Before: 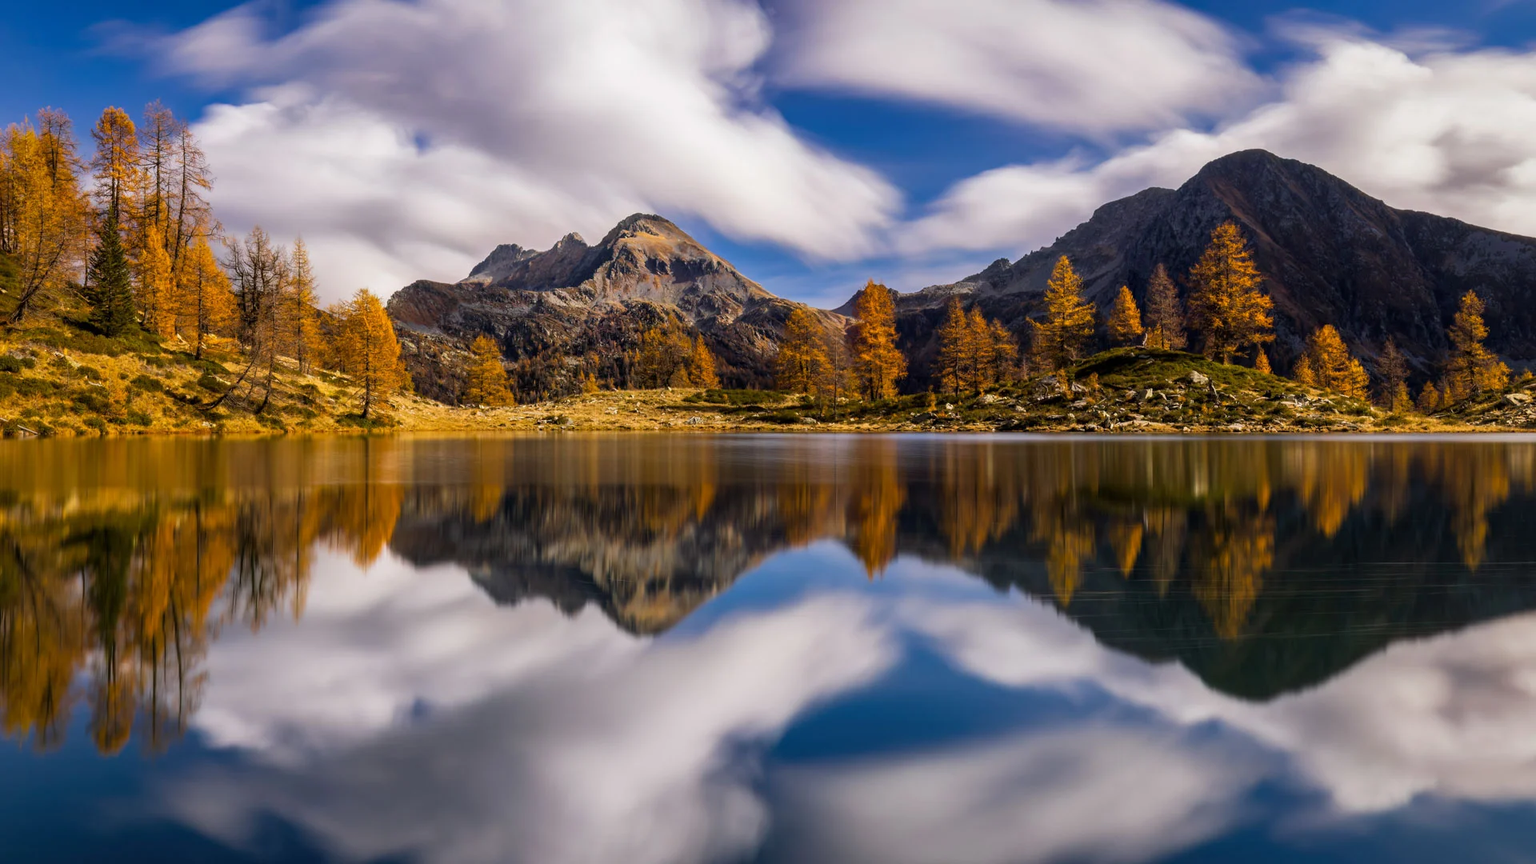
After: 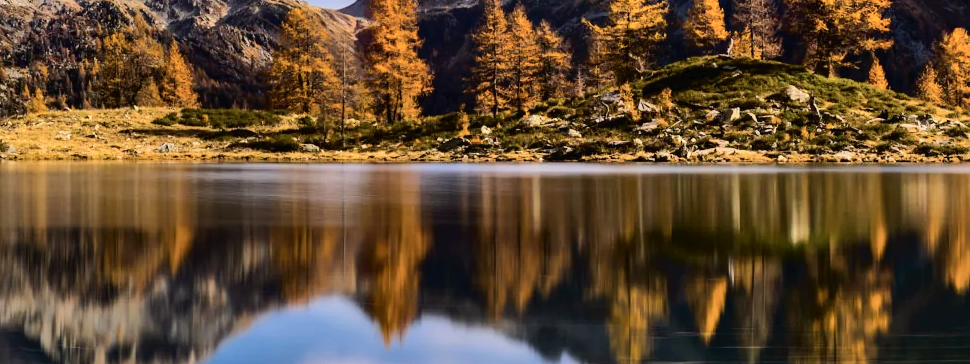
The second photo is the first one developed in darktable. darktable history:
crop: left 36.53%, top 35.071%, right 12.937%, bottom 31.144%
tone curve: curves: ch0 [(0, 0) (0.003, 0.014) (0.011, 0.017) (0.025, 0.023) (0.044, 0.035) (0.069, 0.04) (0.1, 0.062) (0.136, 0.099) (0.177, 0.152) (0.224, 0.214) (0.277, 0.291) (0.335, 0.383) (0.399, 0.487) (0.468, 0.581) (0.543, 0.662) (0.623, 0.738) (0.709, 0.802) (0.801, 0.871) (0.898, 0.936) (1, 1)], color space Lab, independent channels, preserve colors none
shadows and highlights: soften with gaussian
